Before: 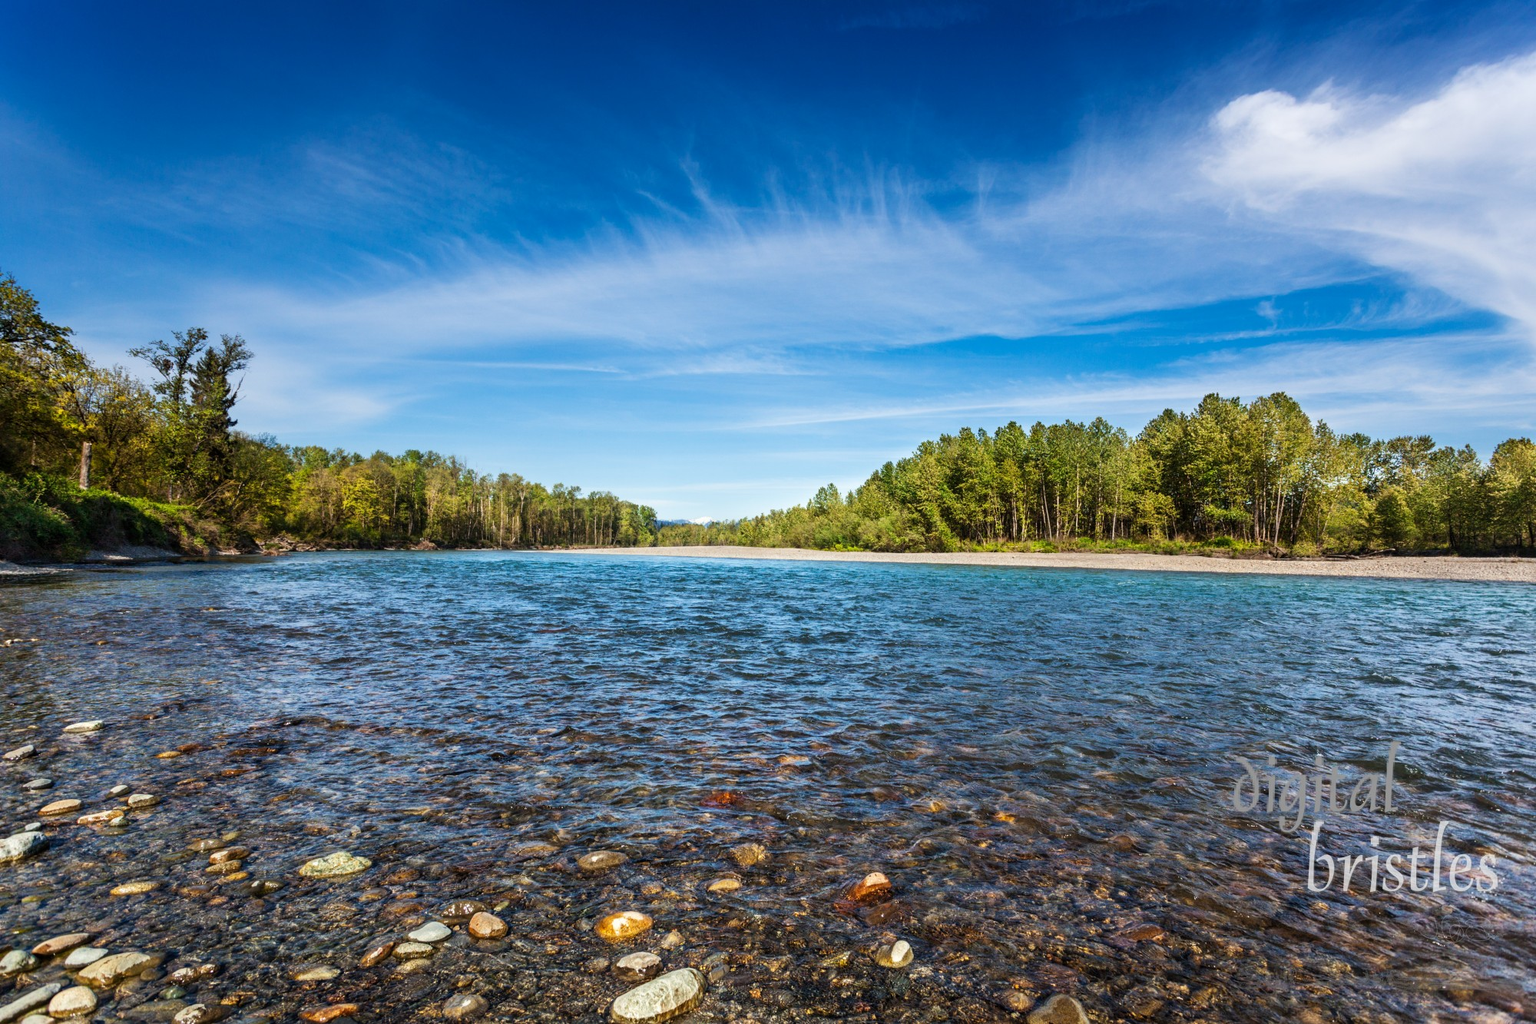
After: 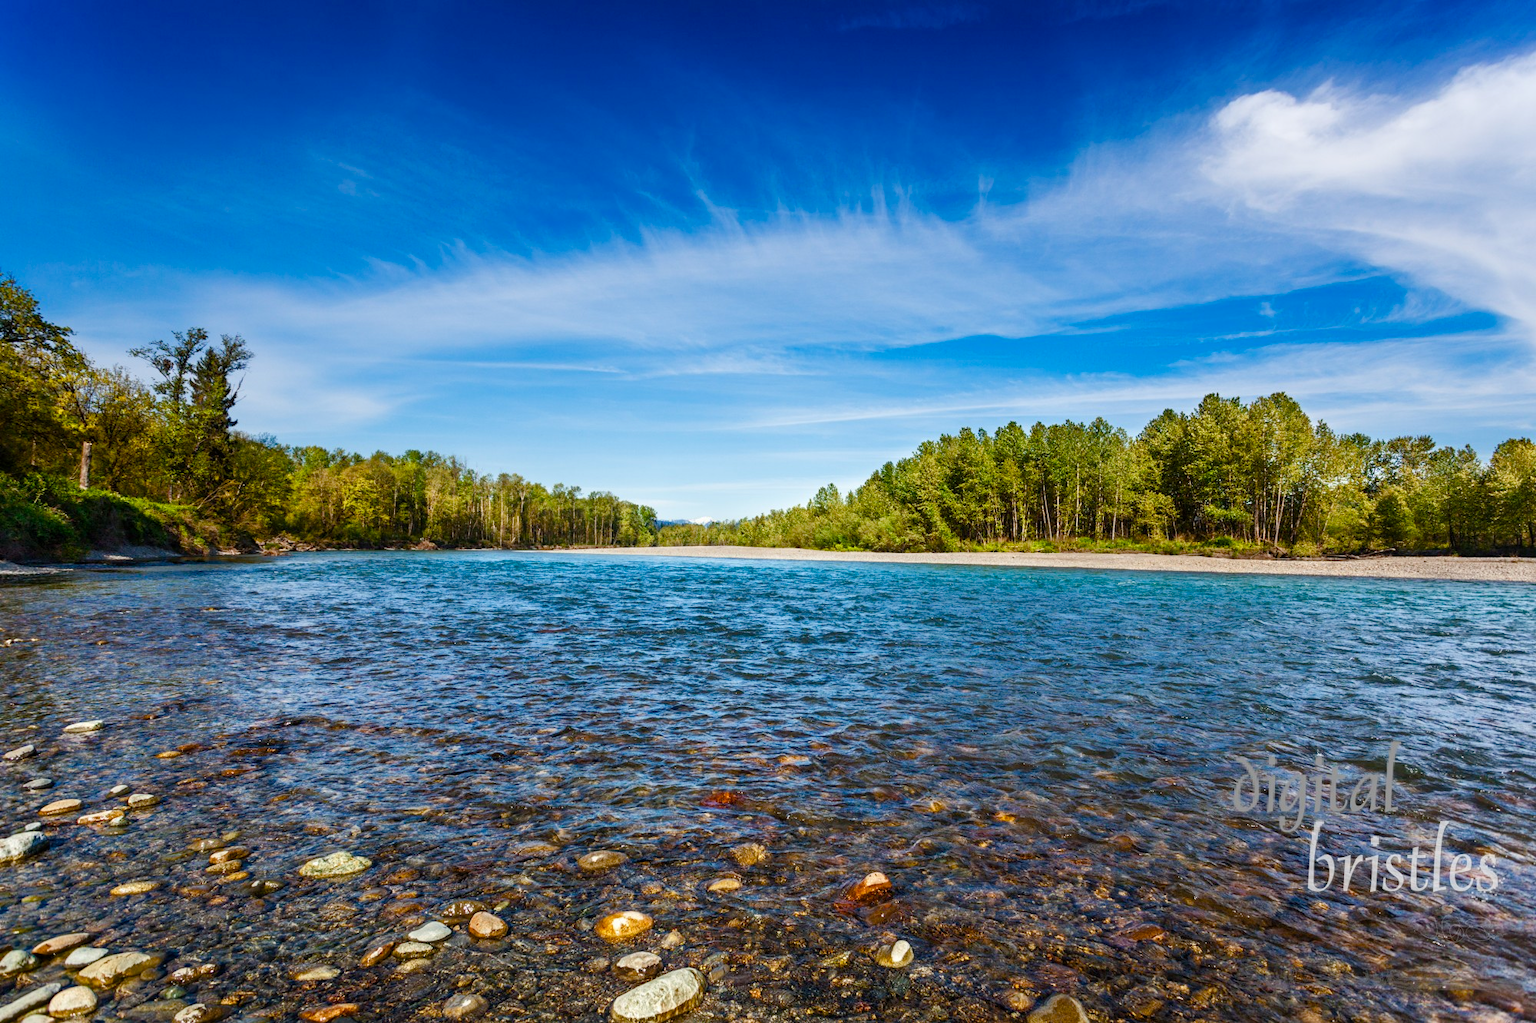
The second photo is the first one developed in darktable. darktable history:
color balance rgb: perceptual saturation grading › global saturation 20%, perceptual saturation grading › highlights -25.722%, perceptual saturation grading › shadows 49.37%
